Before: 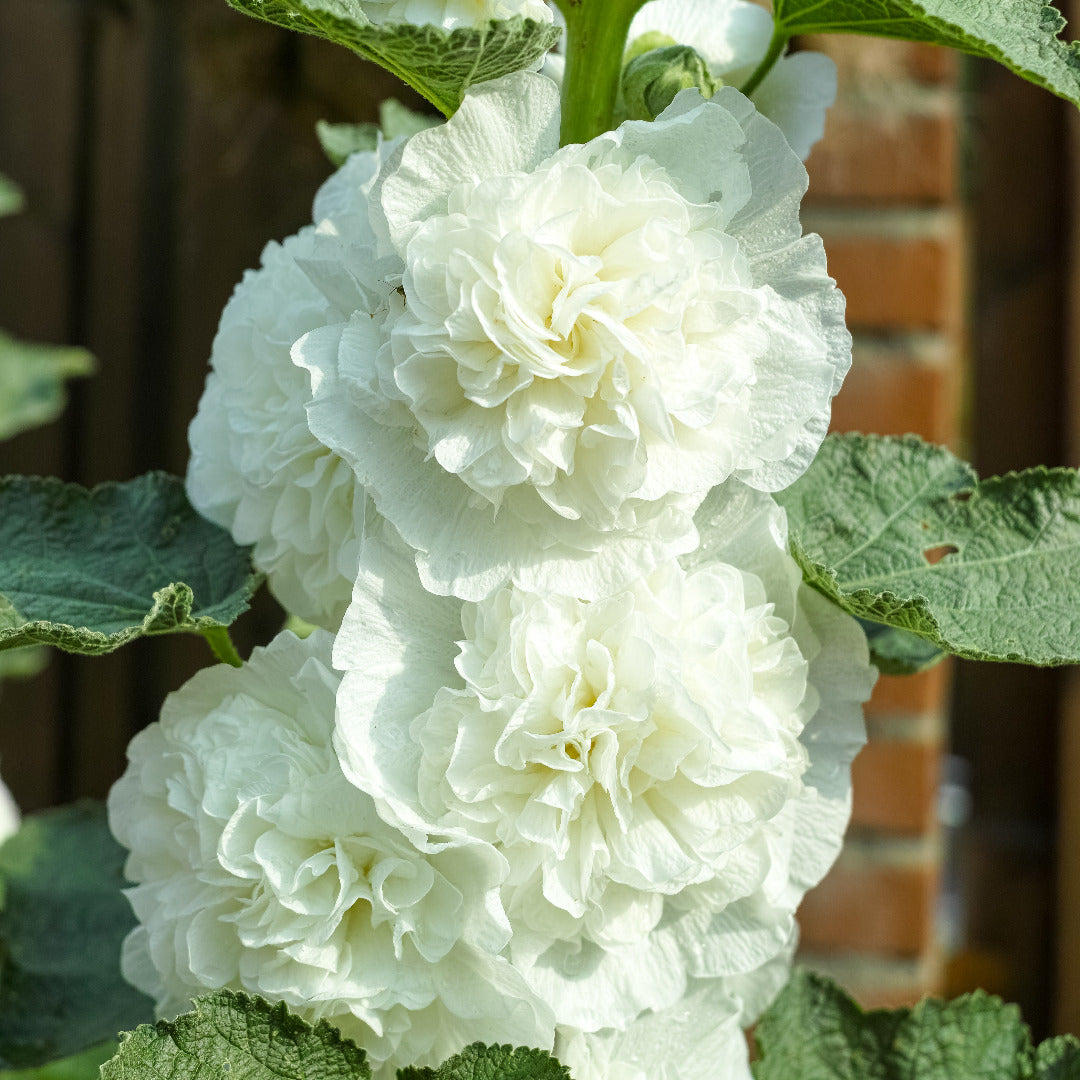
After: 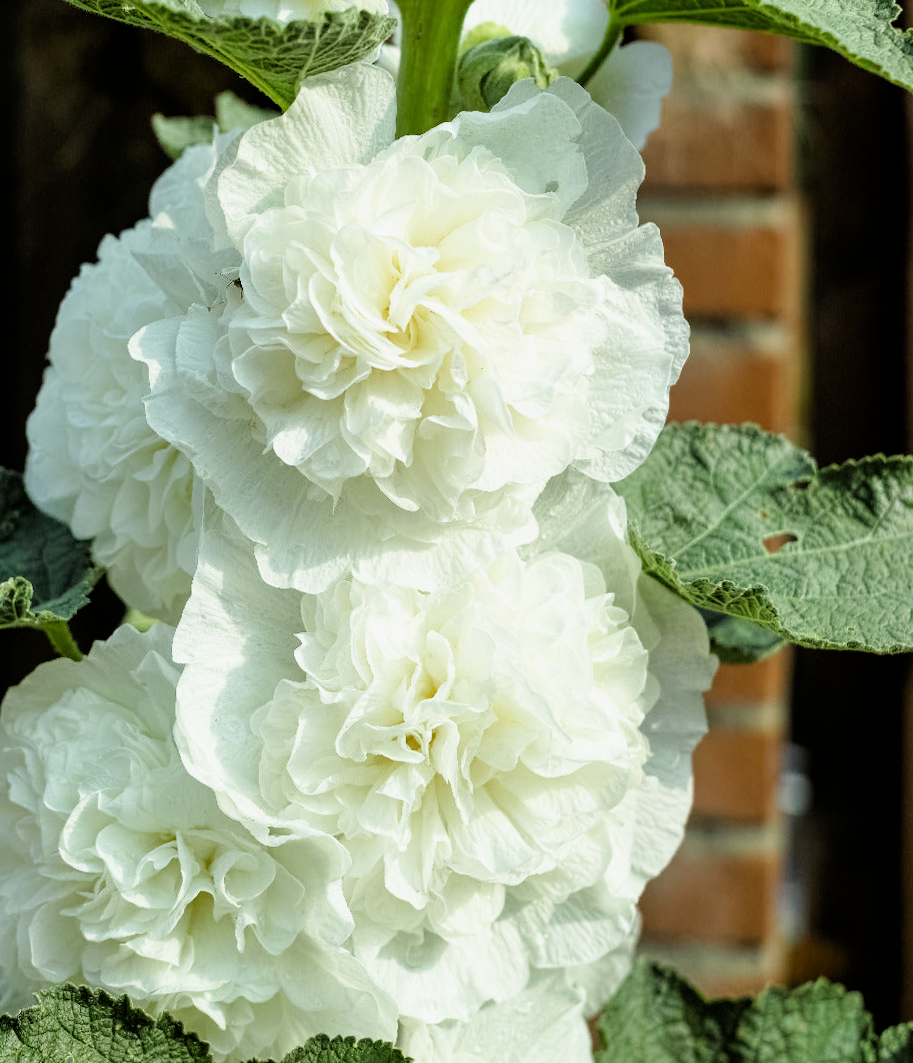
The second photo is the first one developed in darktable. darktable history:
crop and rotate: left 14.584%
filmic rgb: black relative exposure -4.93 EV, white relative exposure 2.84 EV, hardness 3.72
rotate and perspective: rotation -0.45°, automatic cropping original format, crop left 0.008, crop right 0.992, crop top 0.012, crop bottom 0.988
